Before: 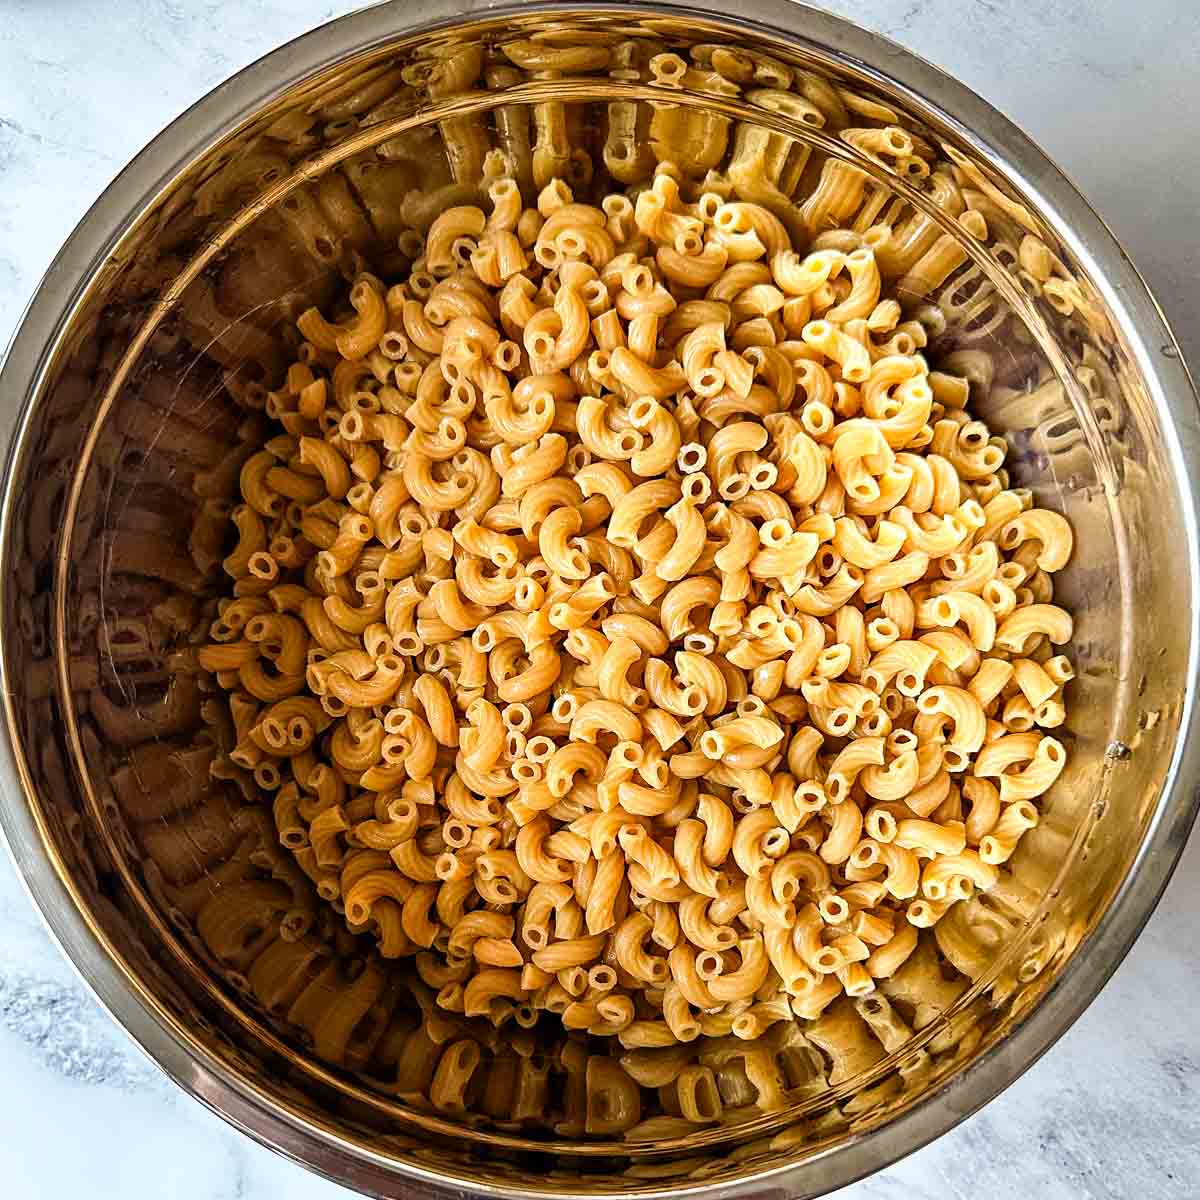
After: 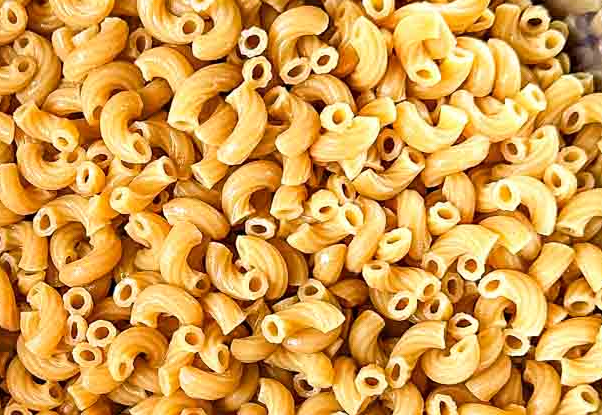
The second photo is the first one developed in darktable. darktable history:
tone equalizer: on, module defaults
crop: left 36.607%, top 34.735%, right 13.146%, bottom 30.611%
